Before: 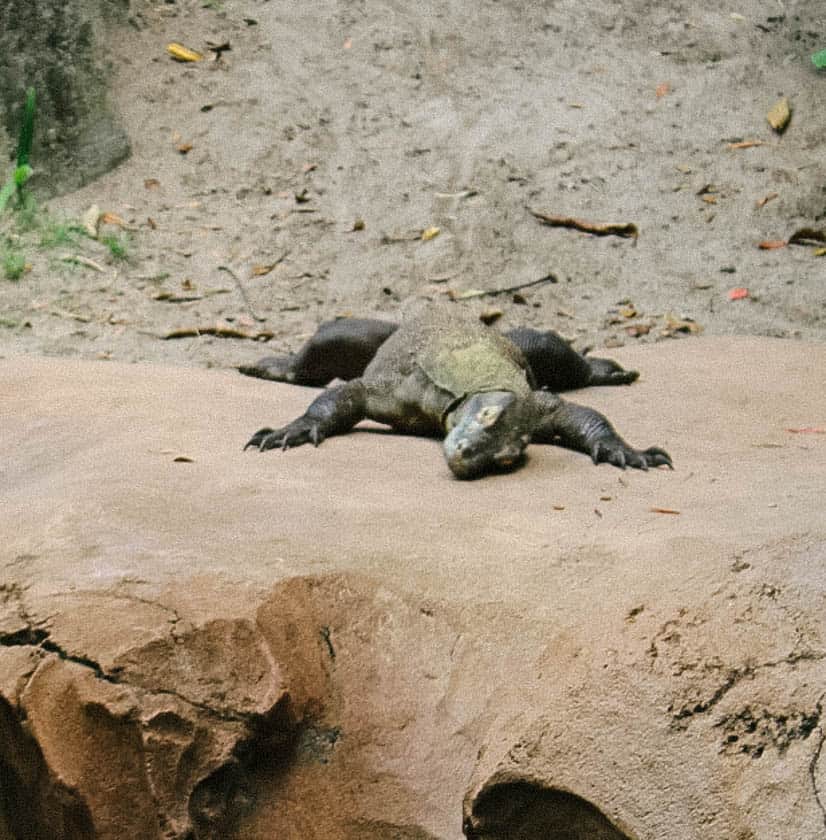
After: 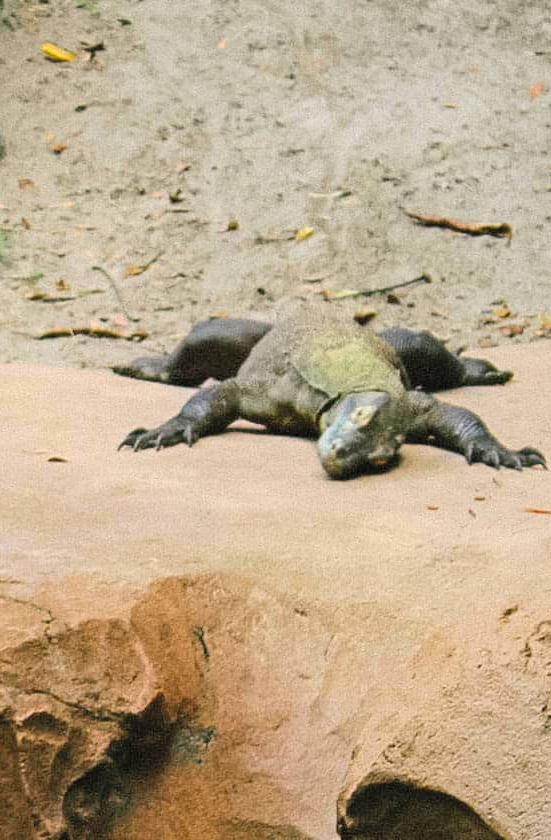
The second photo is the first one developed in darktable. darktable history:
crop and rotate: left 15.353%, right 17.919%
contrast brightness saturation: contrast 0.066, brightness 0.178, saturation 0.411
